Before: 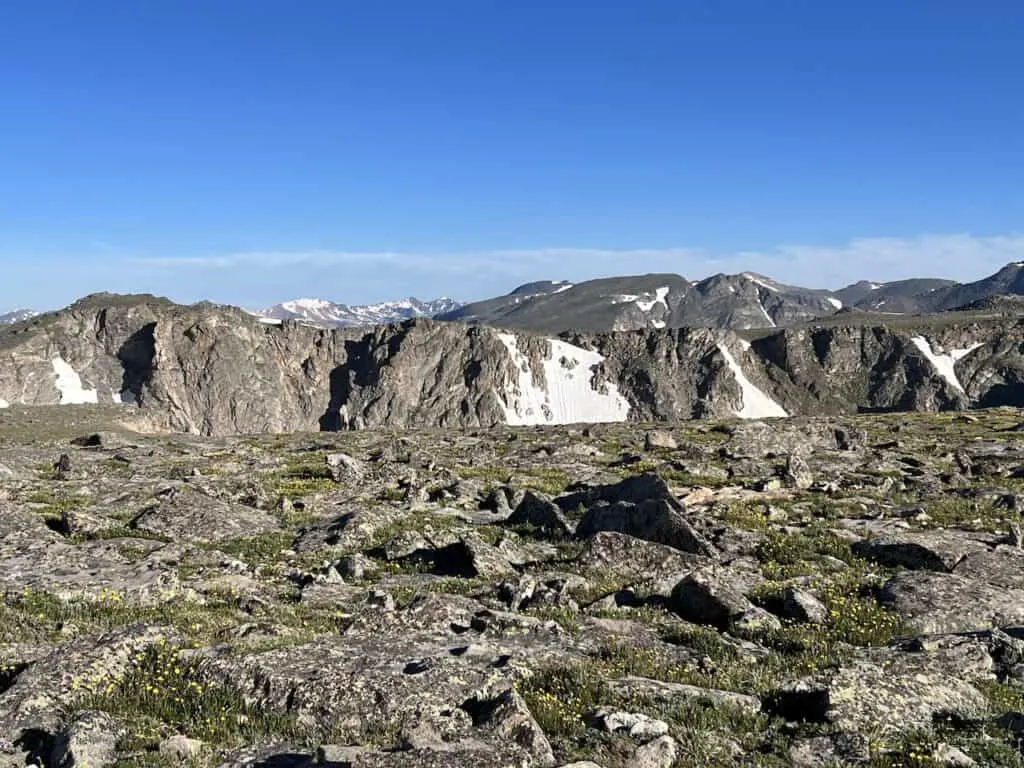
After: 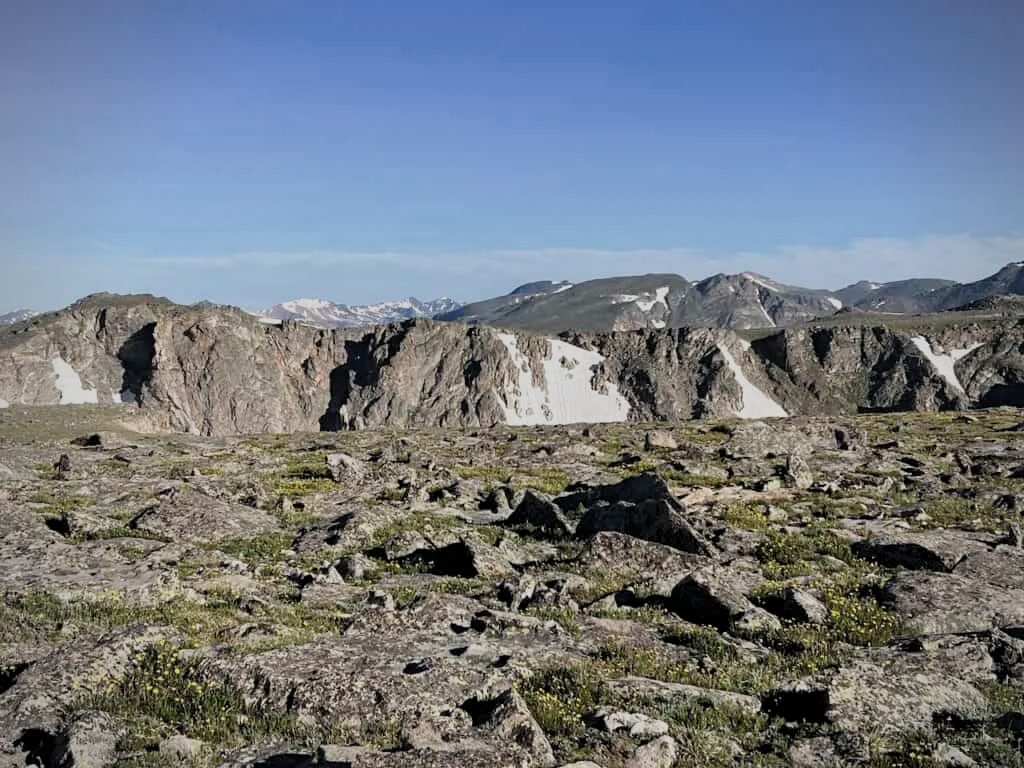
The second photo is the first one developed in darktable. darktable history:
filmic rgb: black relative exposure -7.98 EV, white relative exposure 4.06 EV, hardness 4.21, contrast 0.929, add noise in highlights 0.101, color science v4 (2020), type of noise poissonian
vignetting: fall-off radius 64.07%
